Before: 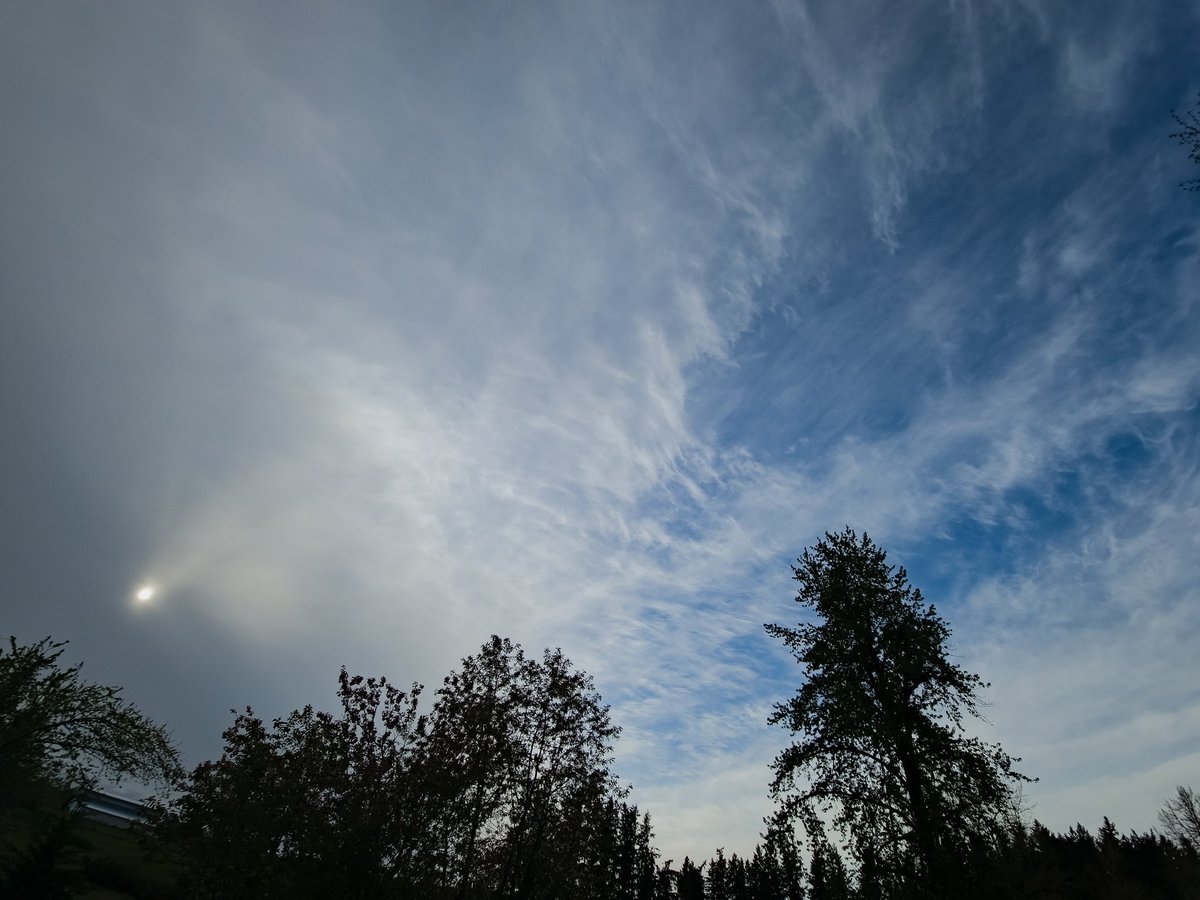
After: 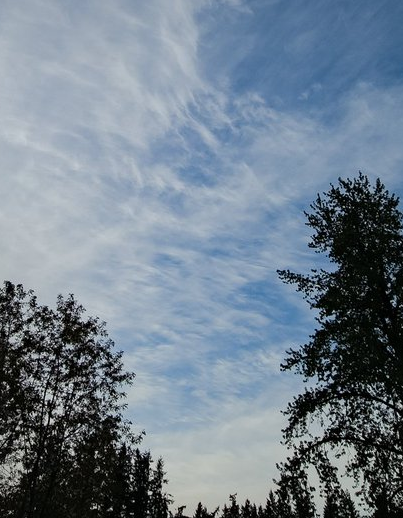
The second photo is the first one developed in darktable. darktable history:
crop: left 40.638%, top 39.402%, right 25.77%, bottom 3.032%
